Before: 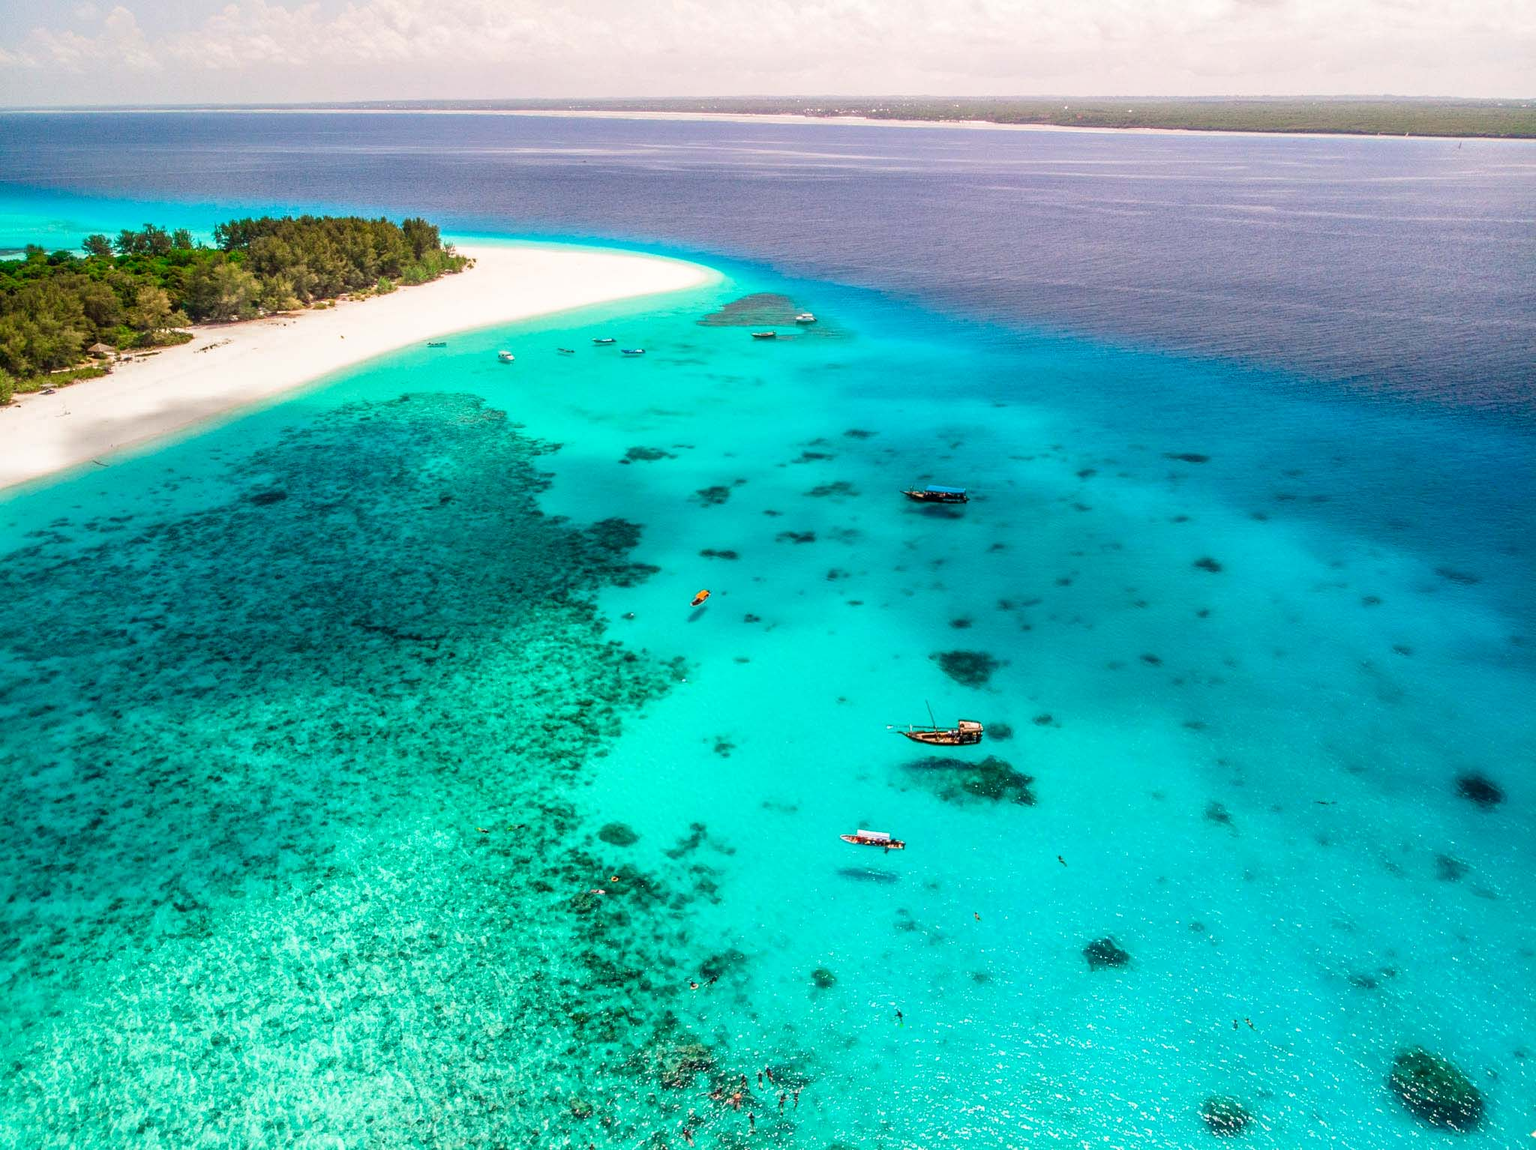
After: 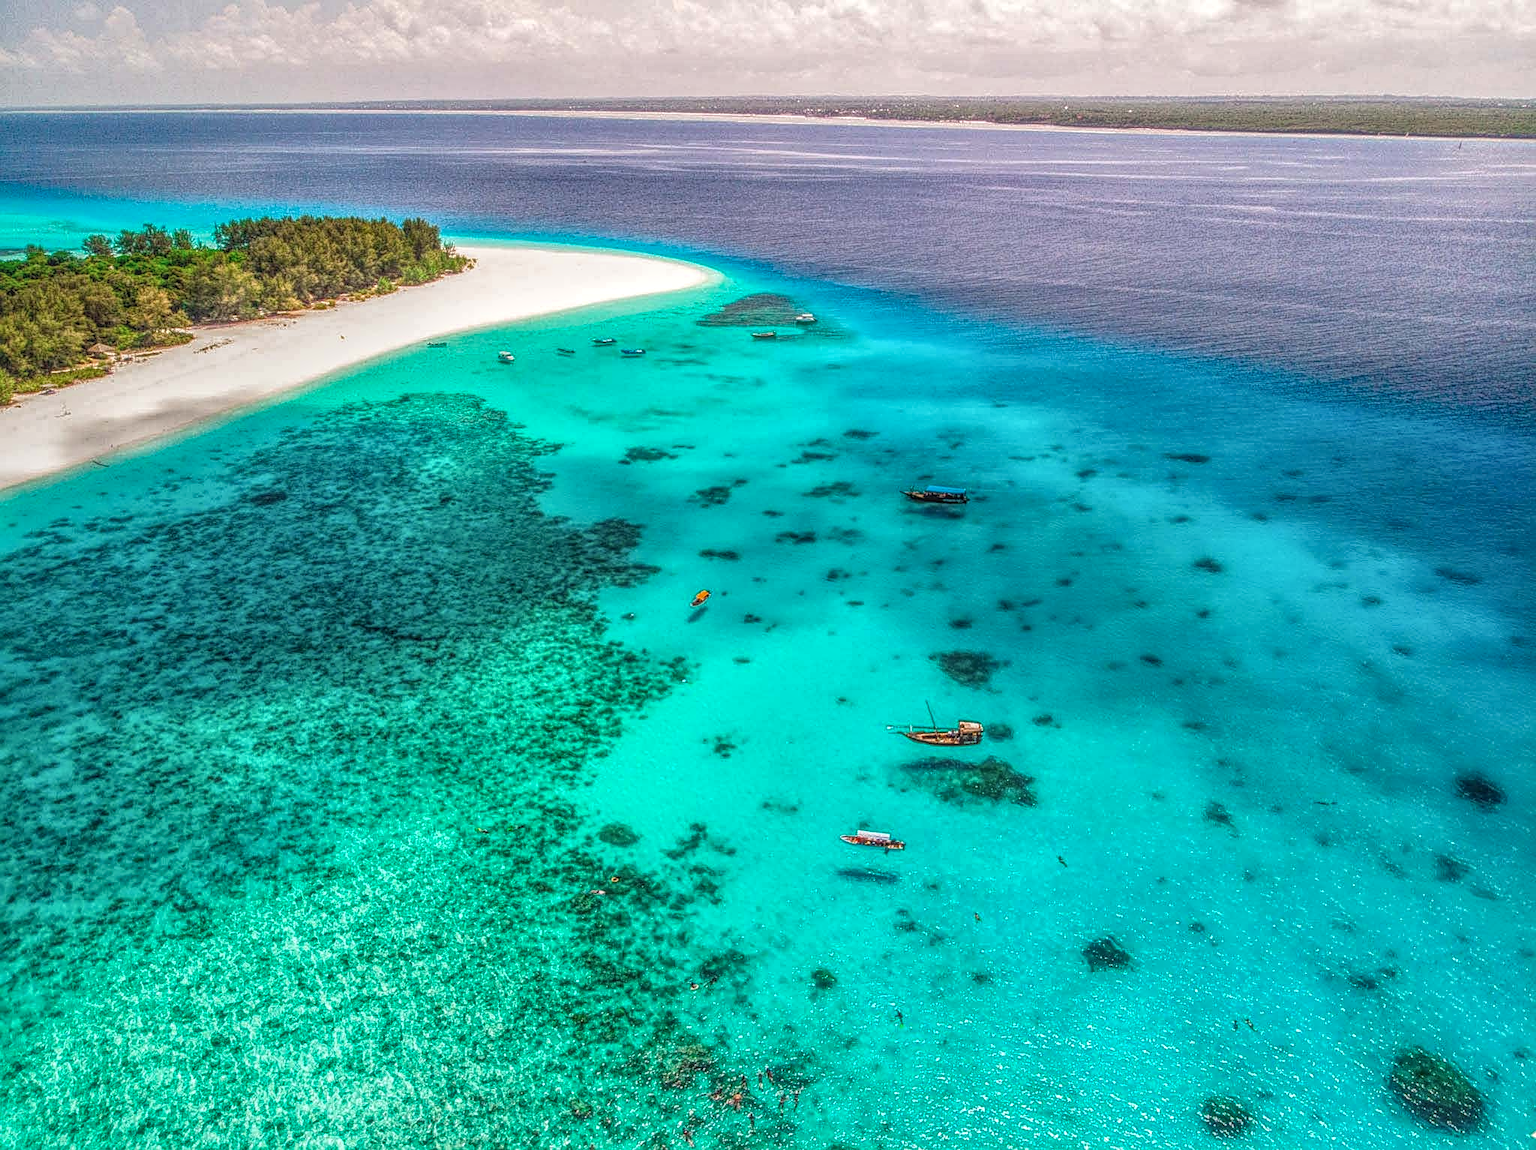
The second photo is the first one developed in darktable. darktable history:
sharpen: on, module defaults
local contrast: highlights 20%, shadows 27%, detail 201%, midtone range 0.2
shadows and highlights: soften with gaussian
